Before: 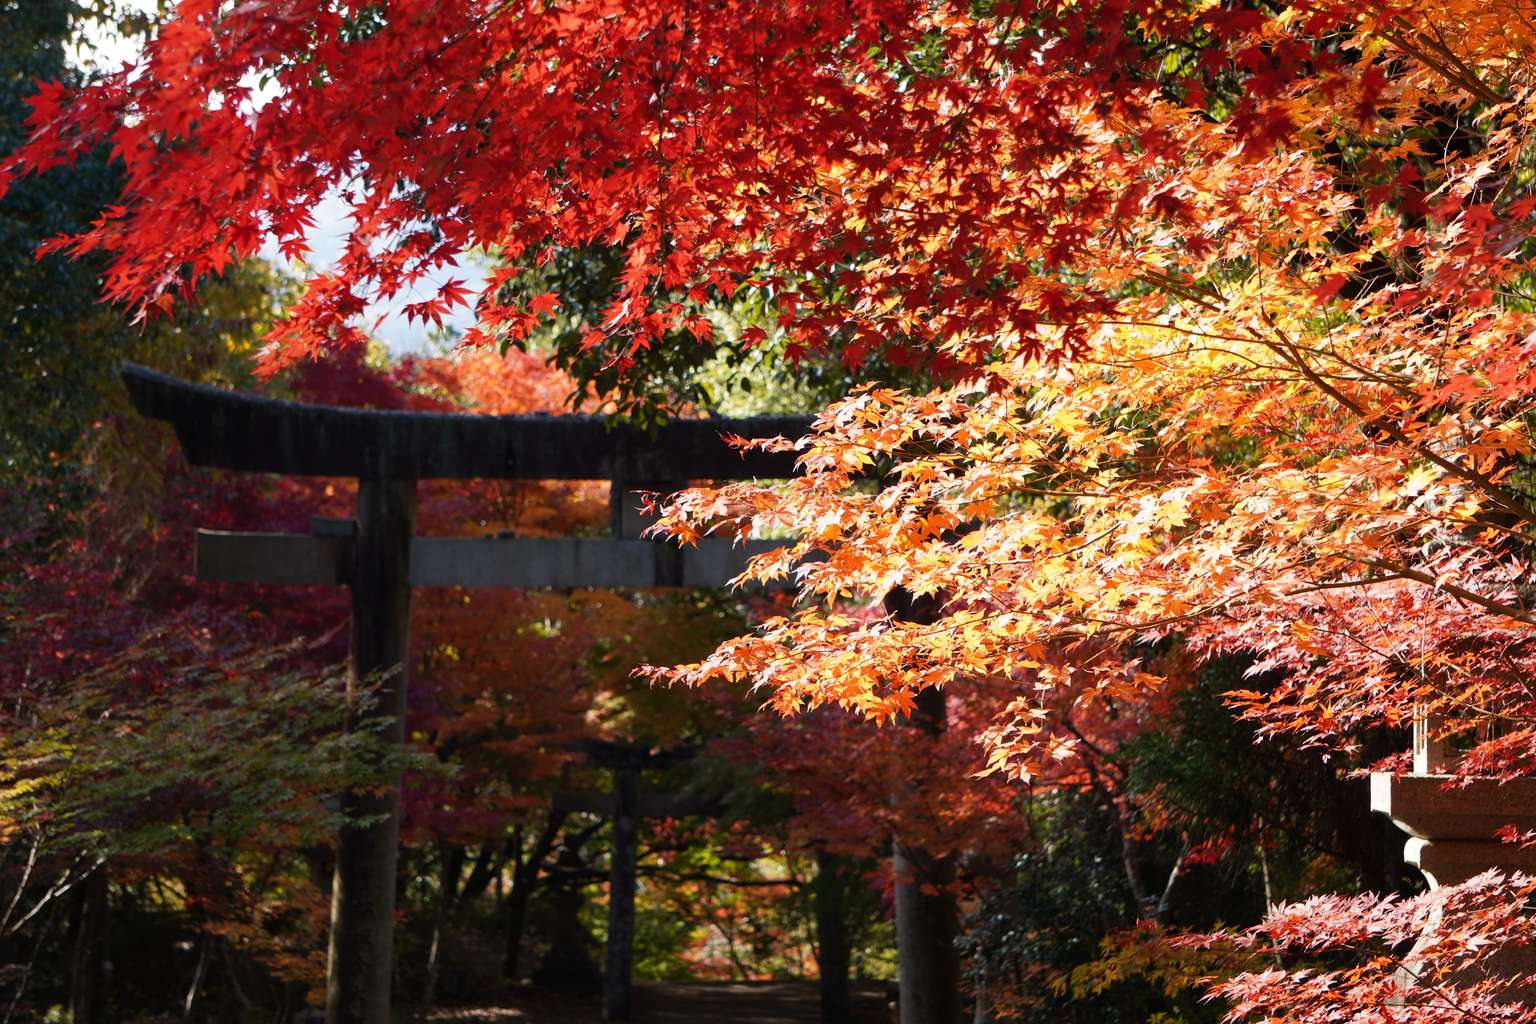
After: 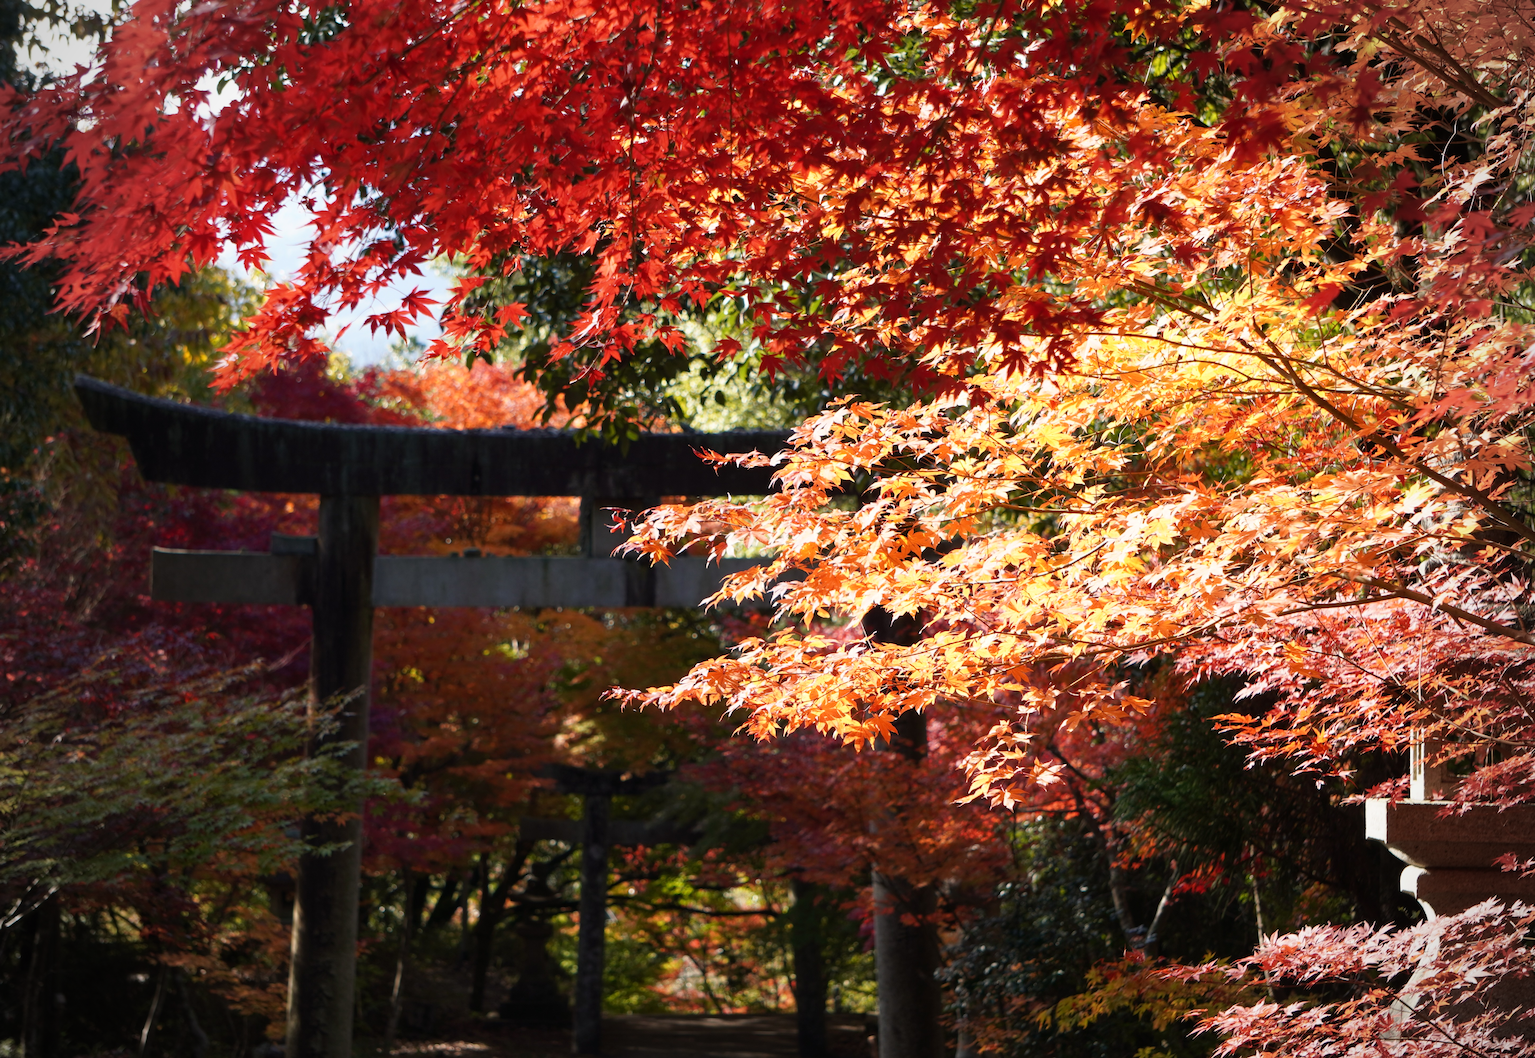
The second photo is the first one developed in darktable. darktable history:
vignetting: on, module defaults
crop and rotate: left 3.238%
shadows and highlights: shadows 0, highlights 40
